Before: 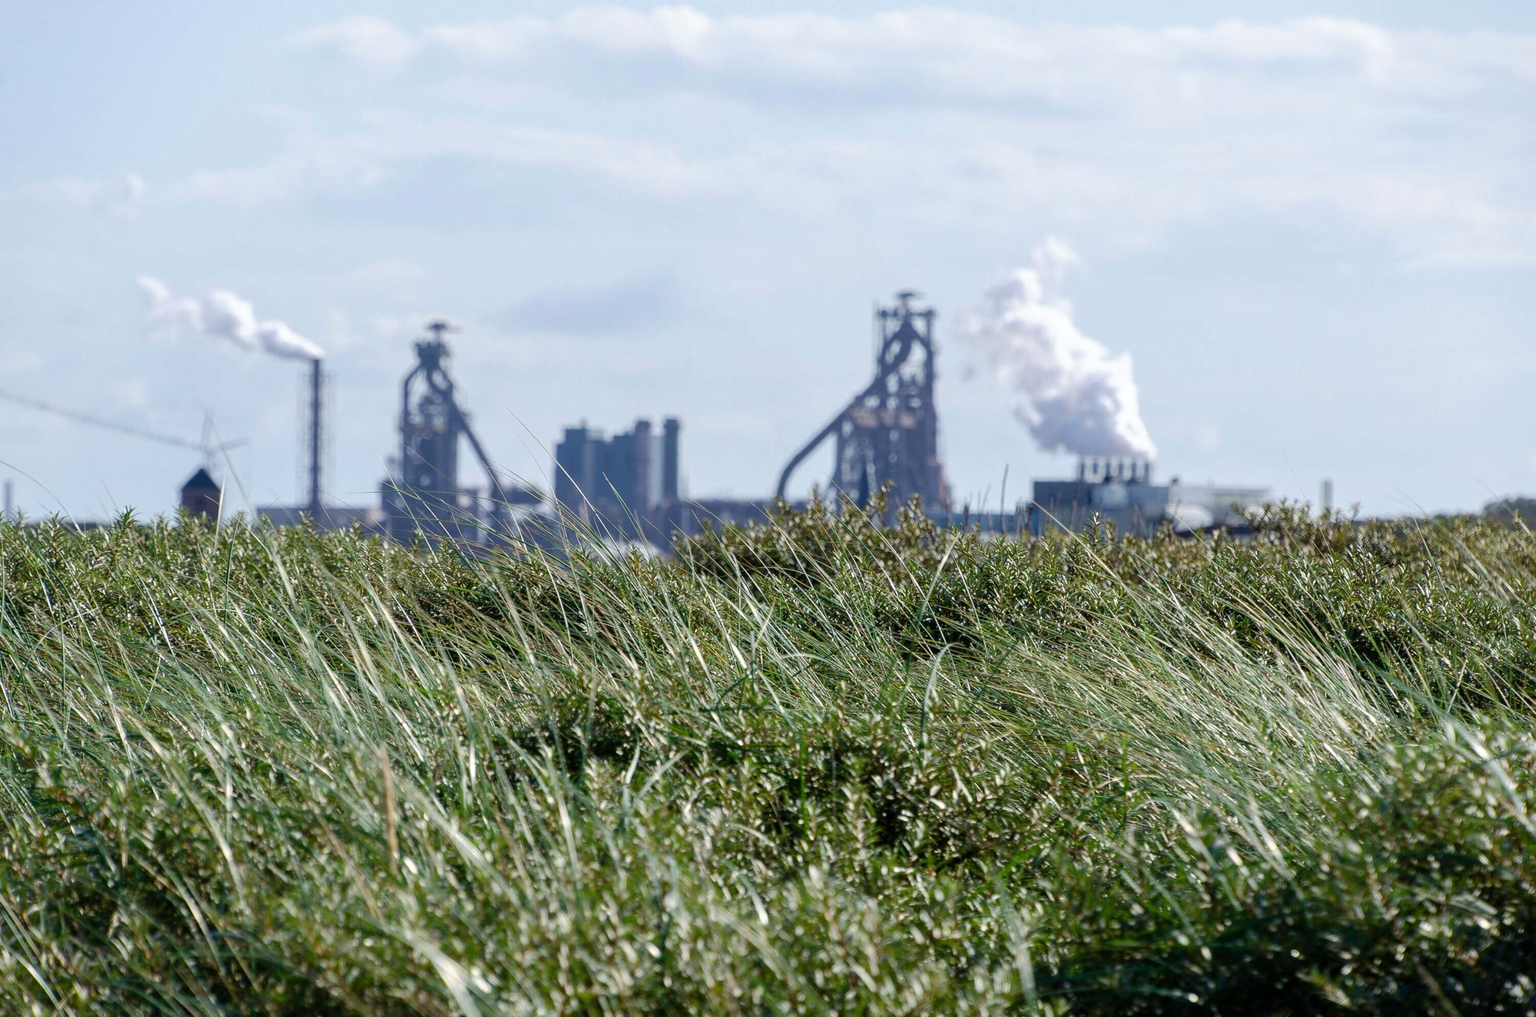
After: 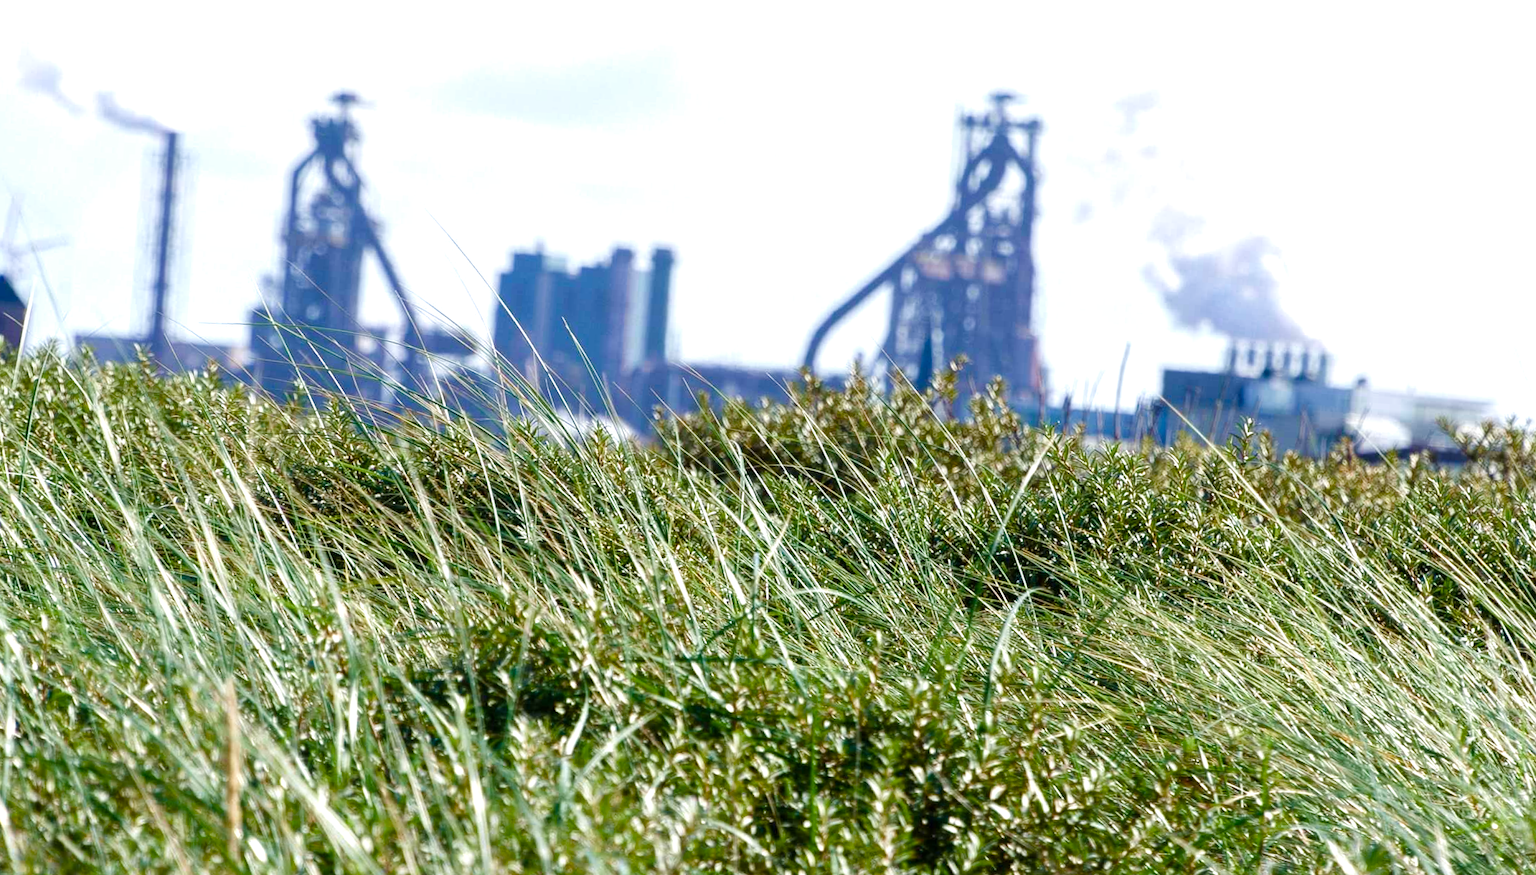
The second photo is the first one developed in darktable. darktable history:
crop and rotate: angle -3.77°, left 9.753%, top 20.574%, right 11.953%, bottom 12.025%
exposure: black level correction 0, exposure 0.695 EV, compensate highlight preservation false
color zones: curves: ch0 [(0.25, 0.5) (0.428, 0.473) (0.75, 0.5)]; ch1 [(0.243, 0.479) (0.398, 0.452) (0.75, 0.5)]
velvia: on, module defaults
color balance rgb: power › hue 329.57°, linear chroma grading › global chroma 9.69%, perceptual saturation grading › global saturation -0.137%, perceptual saturation grading › highlights -33.072%, perceptual saturation grading › mid-tones 14.94%, perceptual saturation grading › shadows 47.741%, global vibrance 20%
